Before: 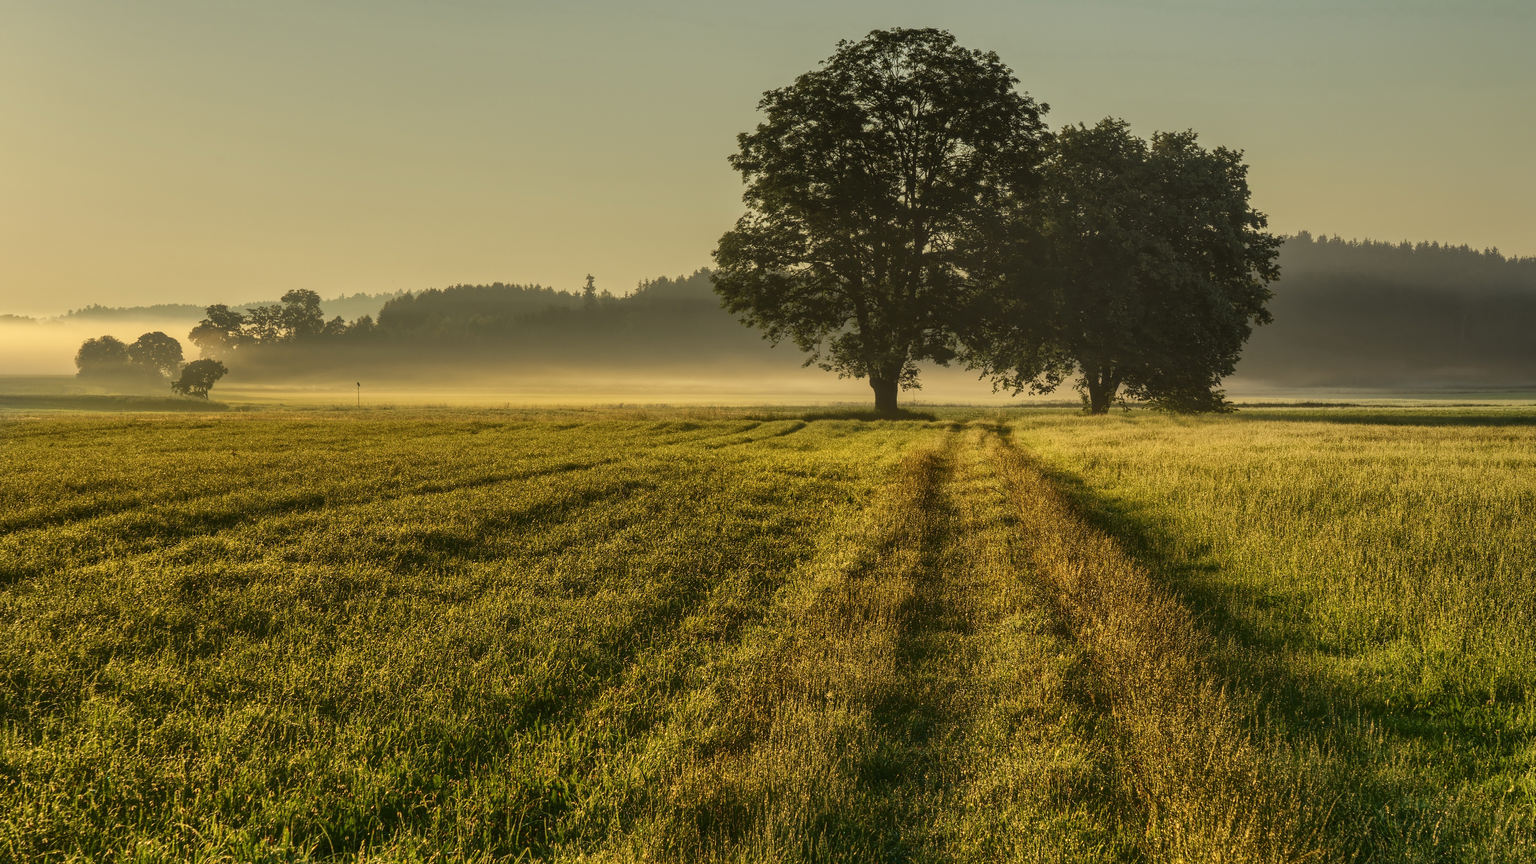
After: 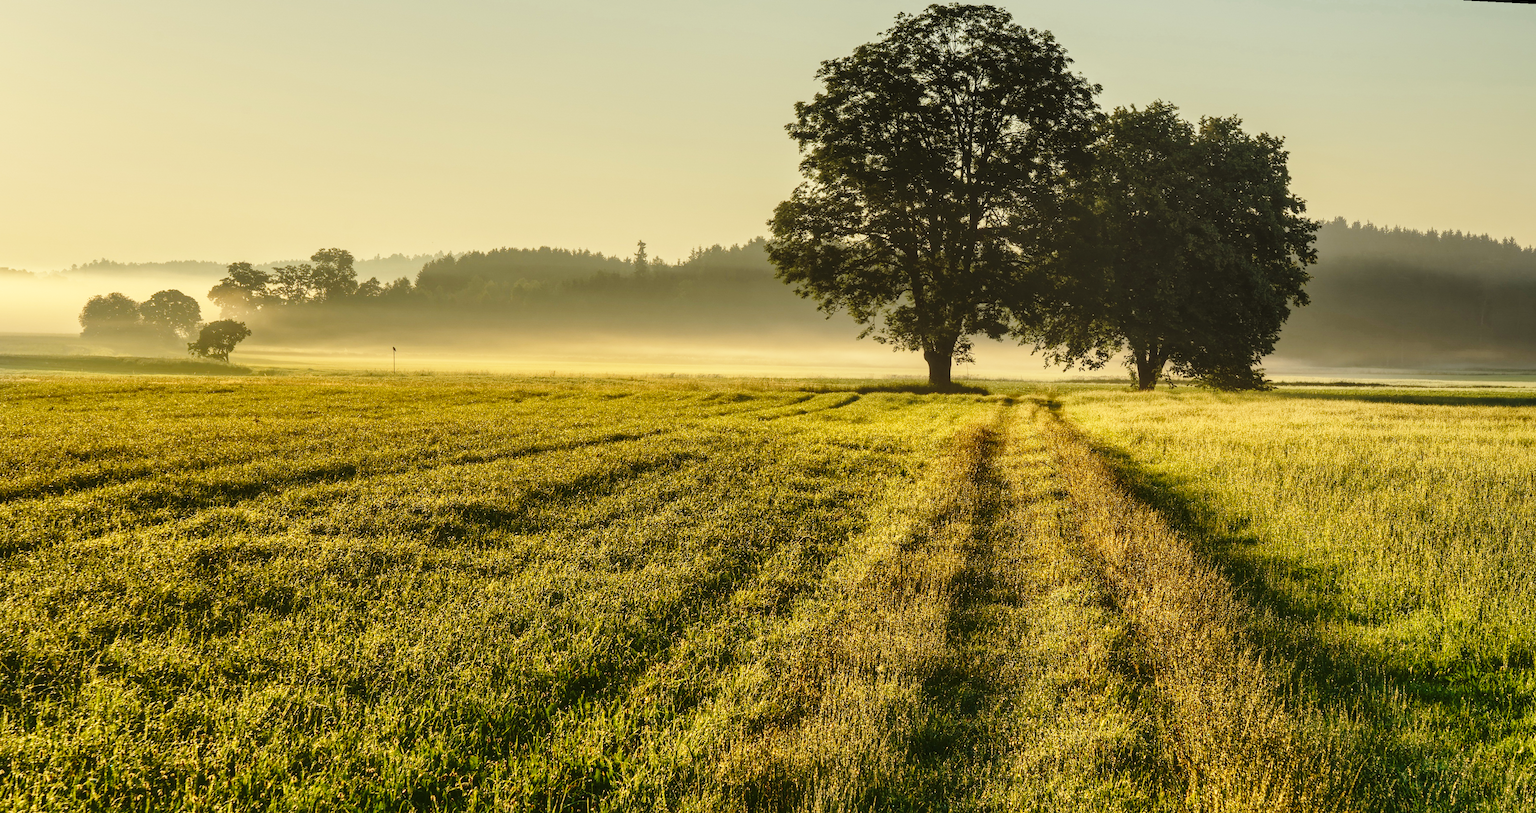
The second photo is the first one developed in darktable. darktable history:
rotate and perspective: rotation 0.679°, lens shift (horizontal) 0.136, crop left 0.009, crop right 0.991, crop top 0.078, crop bottom 0.95
base curve: curves: ch0 [(0, 0) (0.028, 0.03) (0.121, 0.232) (0.46, 0.748) (0.859, 0.968) (1, 1)], preserve colors none
